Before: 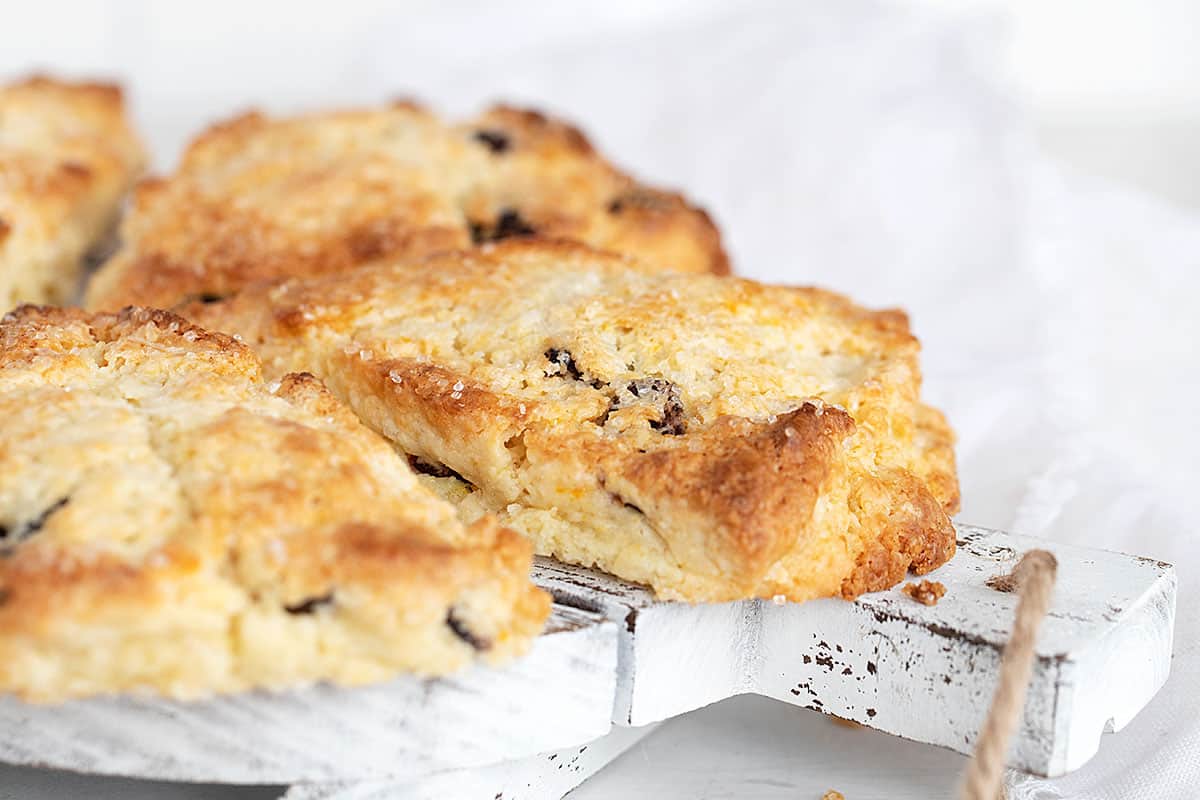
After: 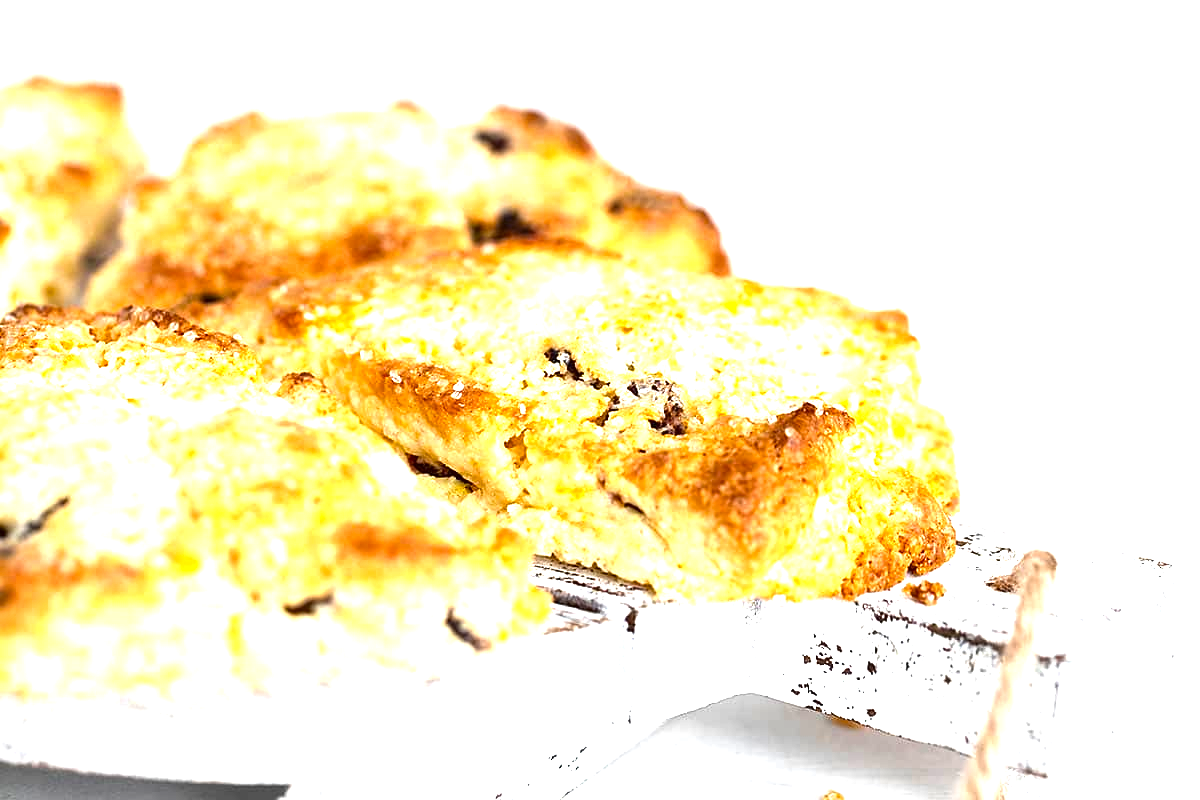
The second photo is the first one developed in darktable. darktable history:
exposure: black level correction 0, exposure 1.173 EV, compensate exposure bias true, compensate highlight preservation false
color contrast: green-magenta contrast 0.84, blue-yellow contrast 0.86
color balance rgb: perceptual saturation grading › global saturation 20%, global vibrance 20%
contrast brightness saturation: brightness -0.2, saturation 0.08
